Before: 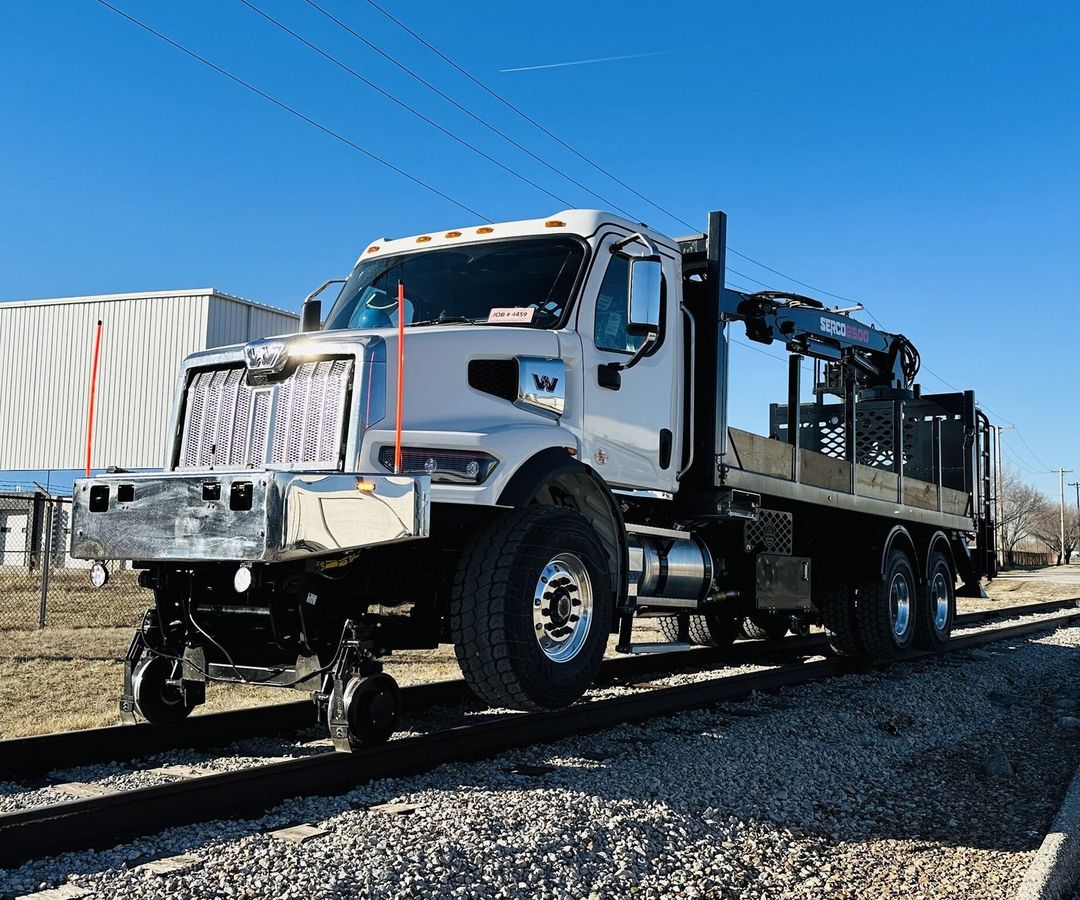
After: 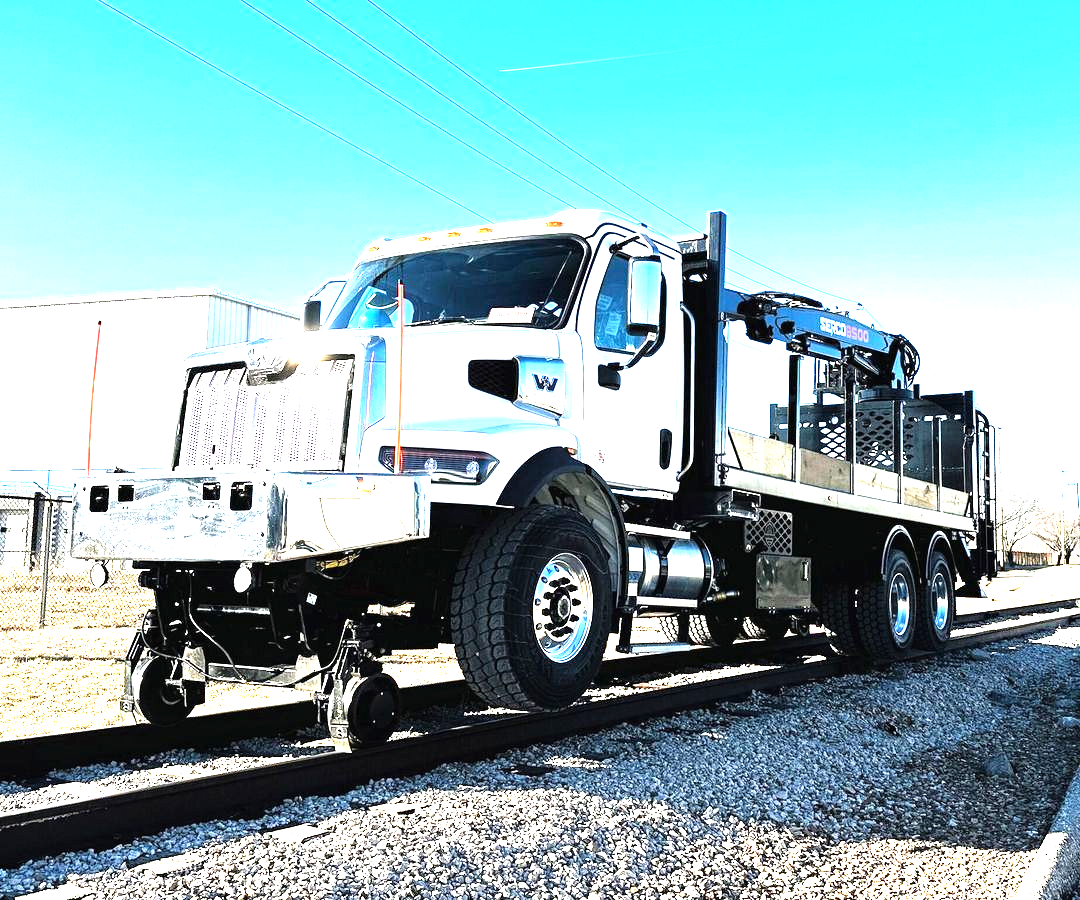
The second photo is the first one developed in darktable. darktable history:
tone equalizer: -8 EV -1.05 EV, -7 EV -0.971 EV, -6 EV -0.833 EV, -5 EV -0.581 EV, -3 EV 0.589 EV, -2 EV 0.86 EV, -1 EV 0.998 EV, +0 EV 1.08 EV
exposure: black level correction 0, exposure 1.685 EV, compensate exposure bias true, compensate highlight preservation false
